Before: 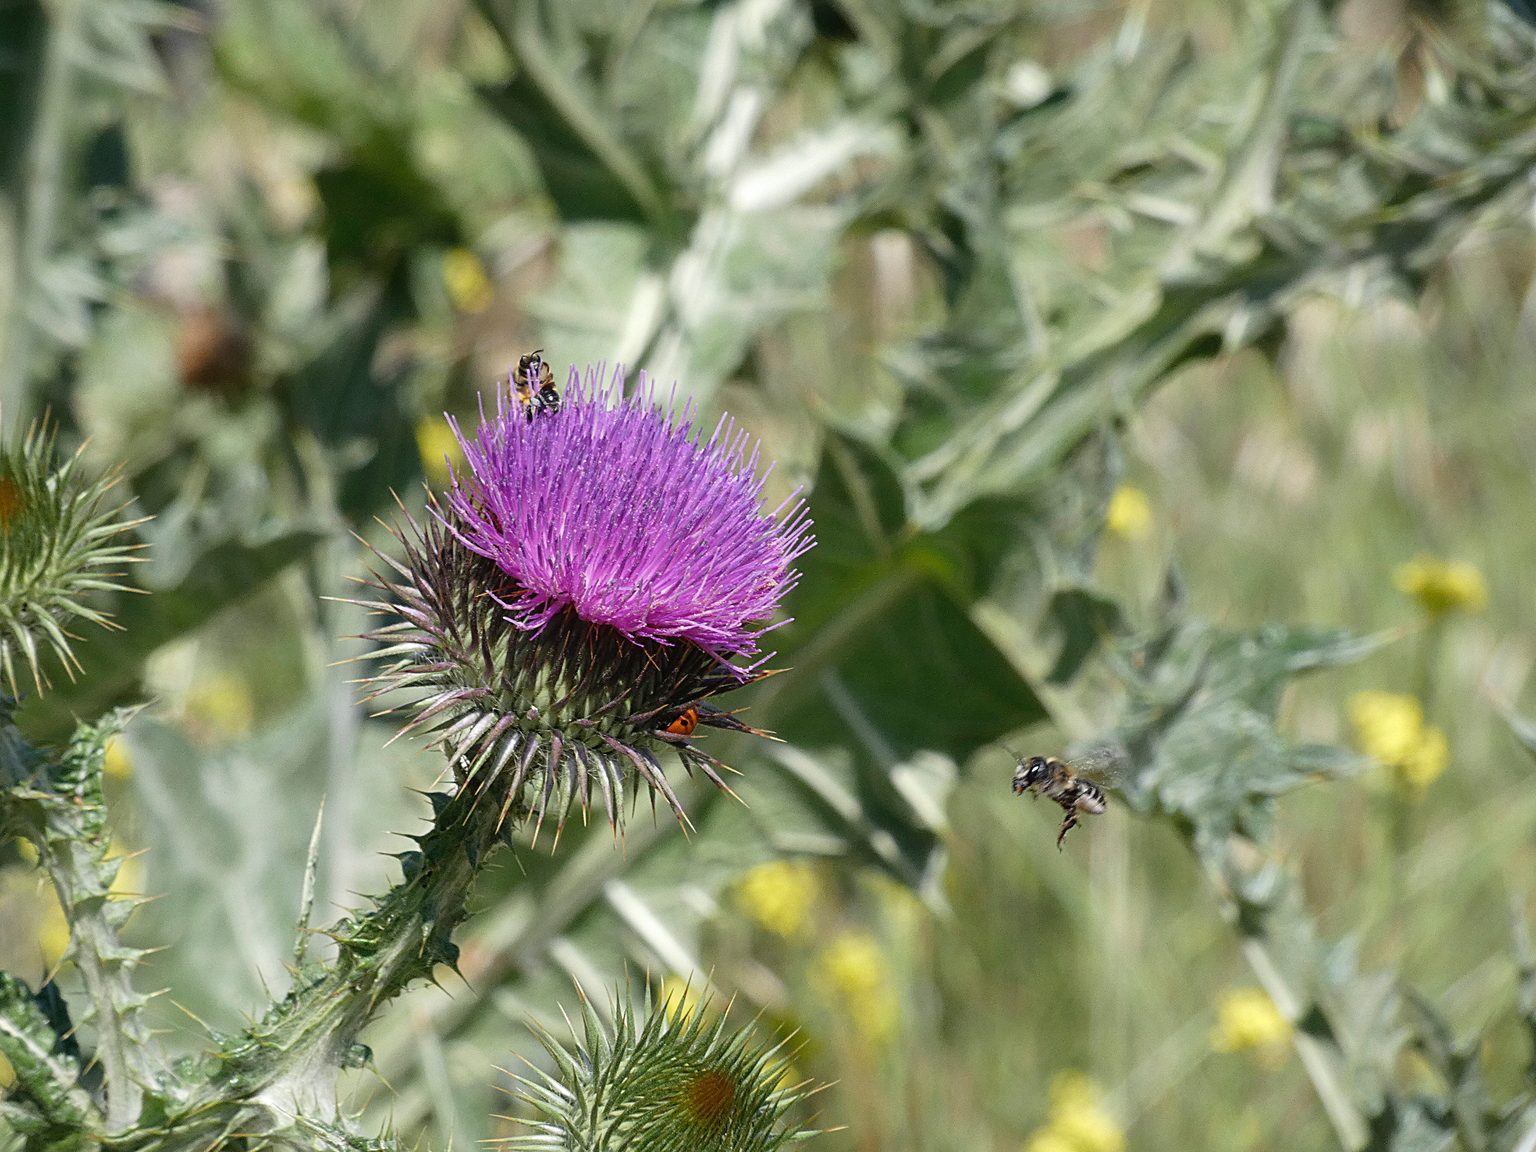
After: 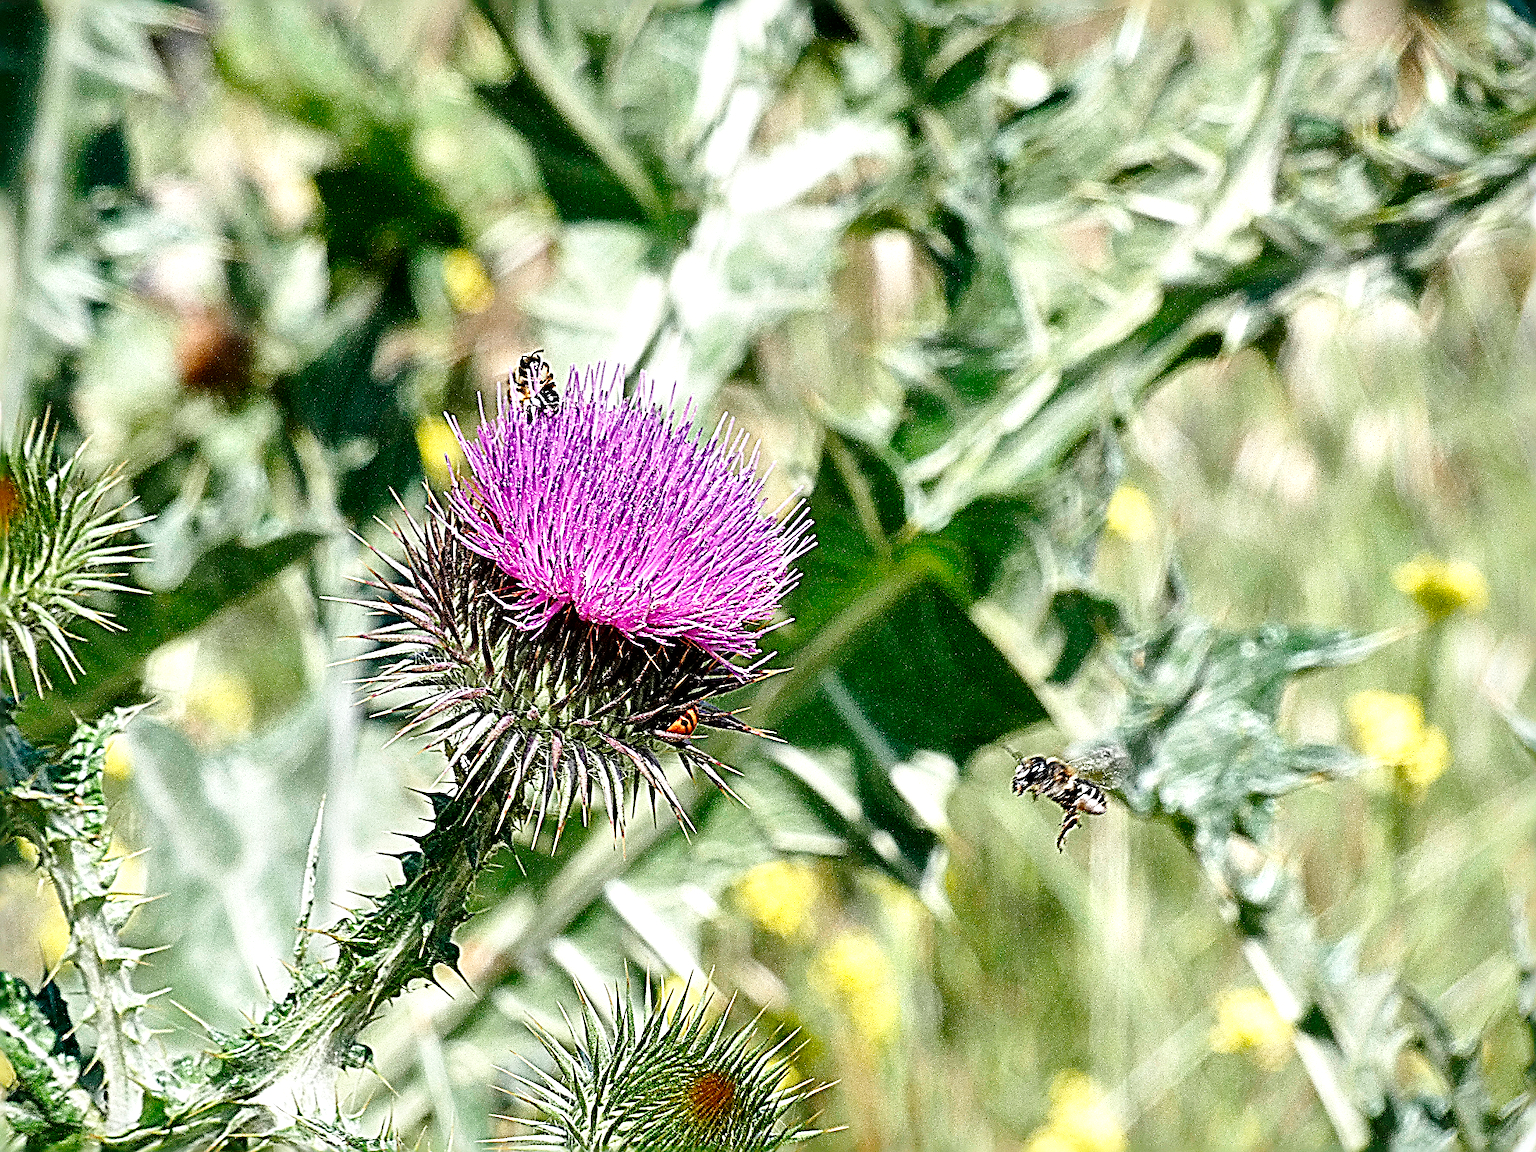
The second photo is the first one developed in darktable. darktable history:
sharpen: radius 3.181, amount 1.731
local contrast: mode bilateral grid, contrast 70, coarseness 76, detail 180%, midtone range 0.2
base curve: curves: ch0 [(0, 0) (0.028, 0.03) (0.121, 0.232) (0.46, 0.748) (0.859, 0.968) (1, 1)], exposure shift 0.01, preserve colors none
